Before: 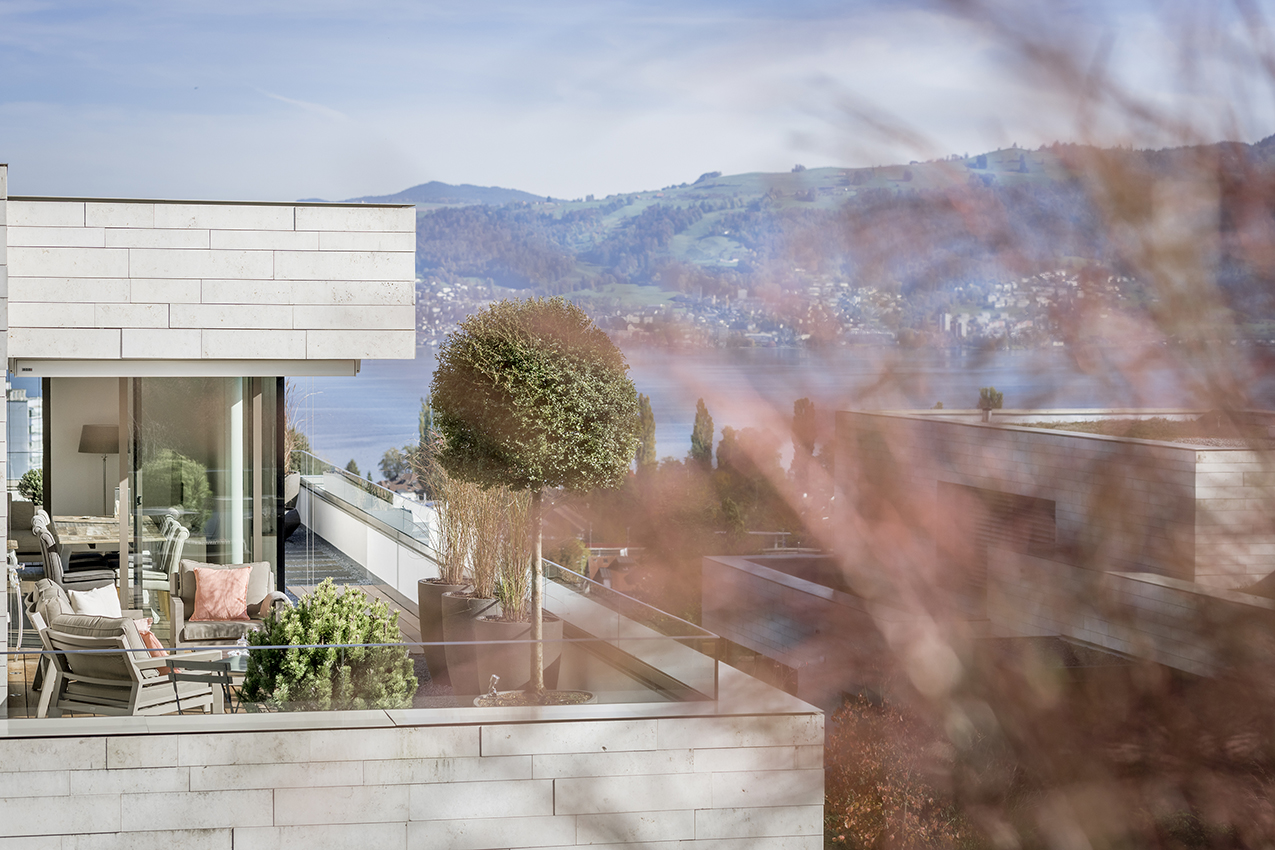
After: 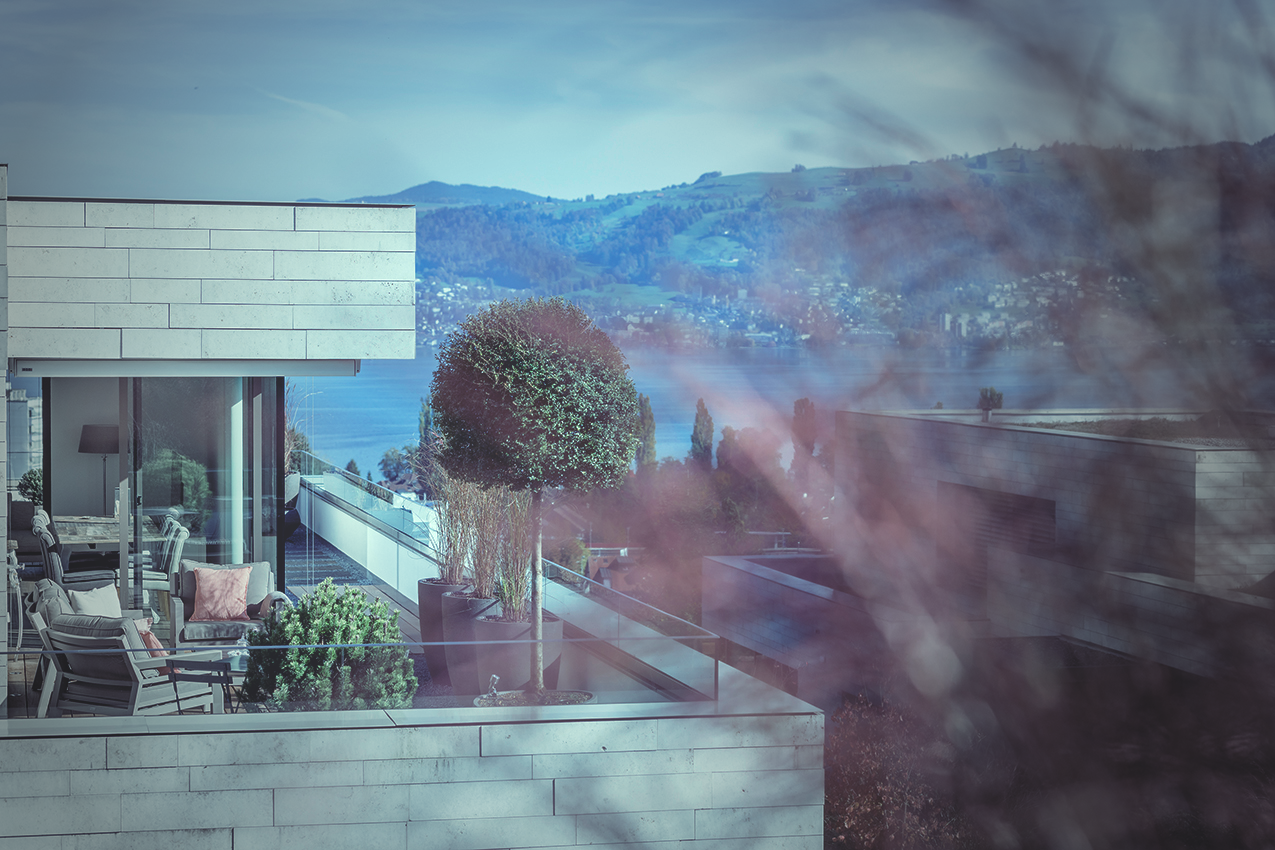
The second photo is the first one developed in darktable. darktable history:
vignetting: fall-off start 33.76%, fall-off radius 64.94%, brightness -0.575, center (-0.12, -0.002), width/height ratio 0.959
rgb curve: curves: ch0 [(0, 0.186) (0.314, 0.284) (0.576, 0.466) (0.805, 0.691) (0.936, 0.886)]; ch1 [(0, 0.186) (0.314, 0.284) (0.581, 0.534) (0.771, 0.746) (0.936, 0.958)]; ch2 [(0, 0.216) (0.275, 0.39) (1, 1)], mode RGB, independent channels, compensate middle gray true, preserve colors none
